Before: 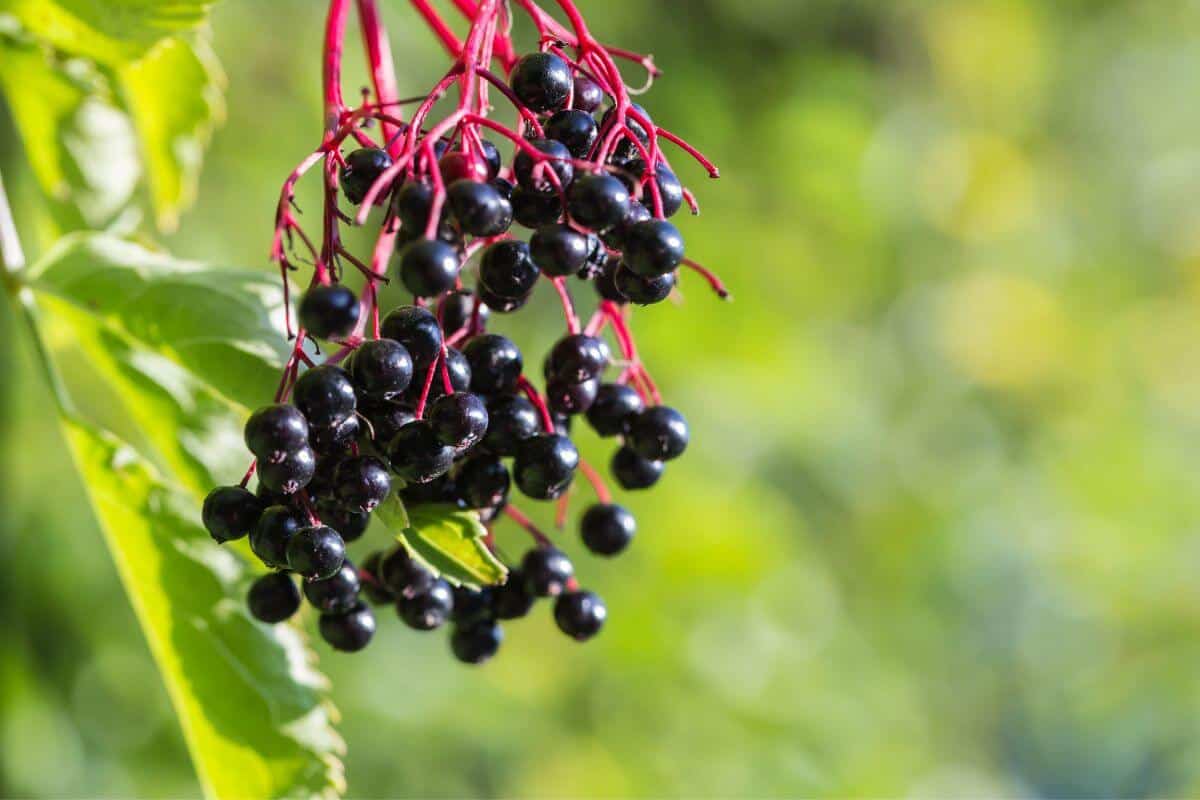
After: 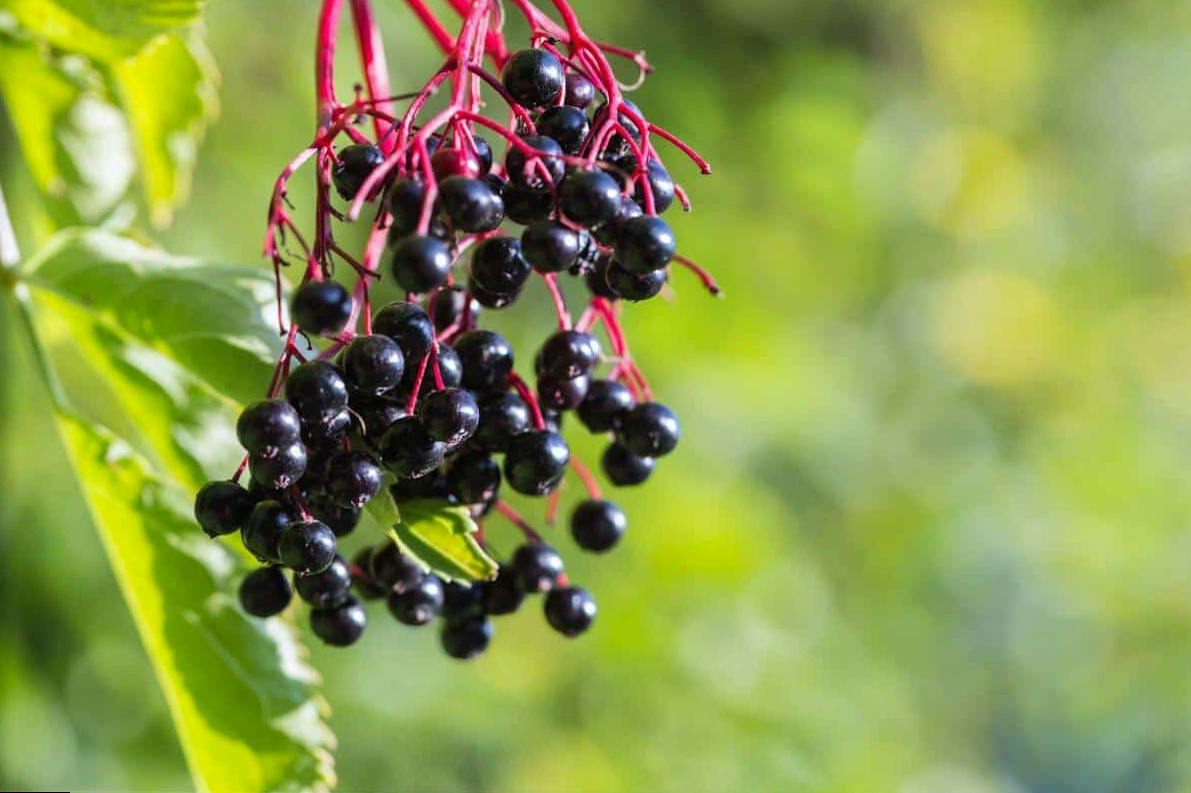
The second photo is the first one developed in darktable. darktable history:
white balance: red 0.982, blue 1.018
color balance rgb: global vibrance 6.81%, saturation formula JzAzBz (2021)
rotate and perspective: rotation 0.192°, lens shift (horizontal) -0.015, crop left 0.005, crop right 0.996, crop top 0.006, crop bottom 0.99
